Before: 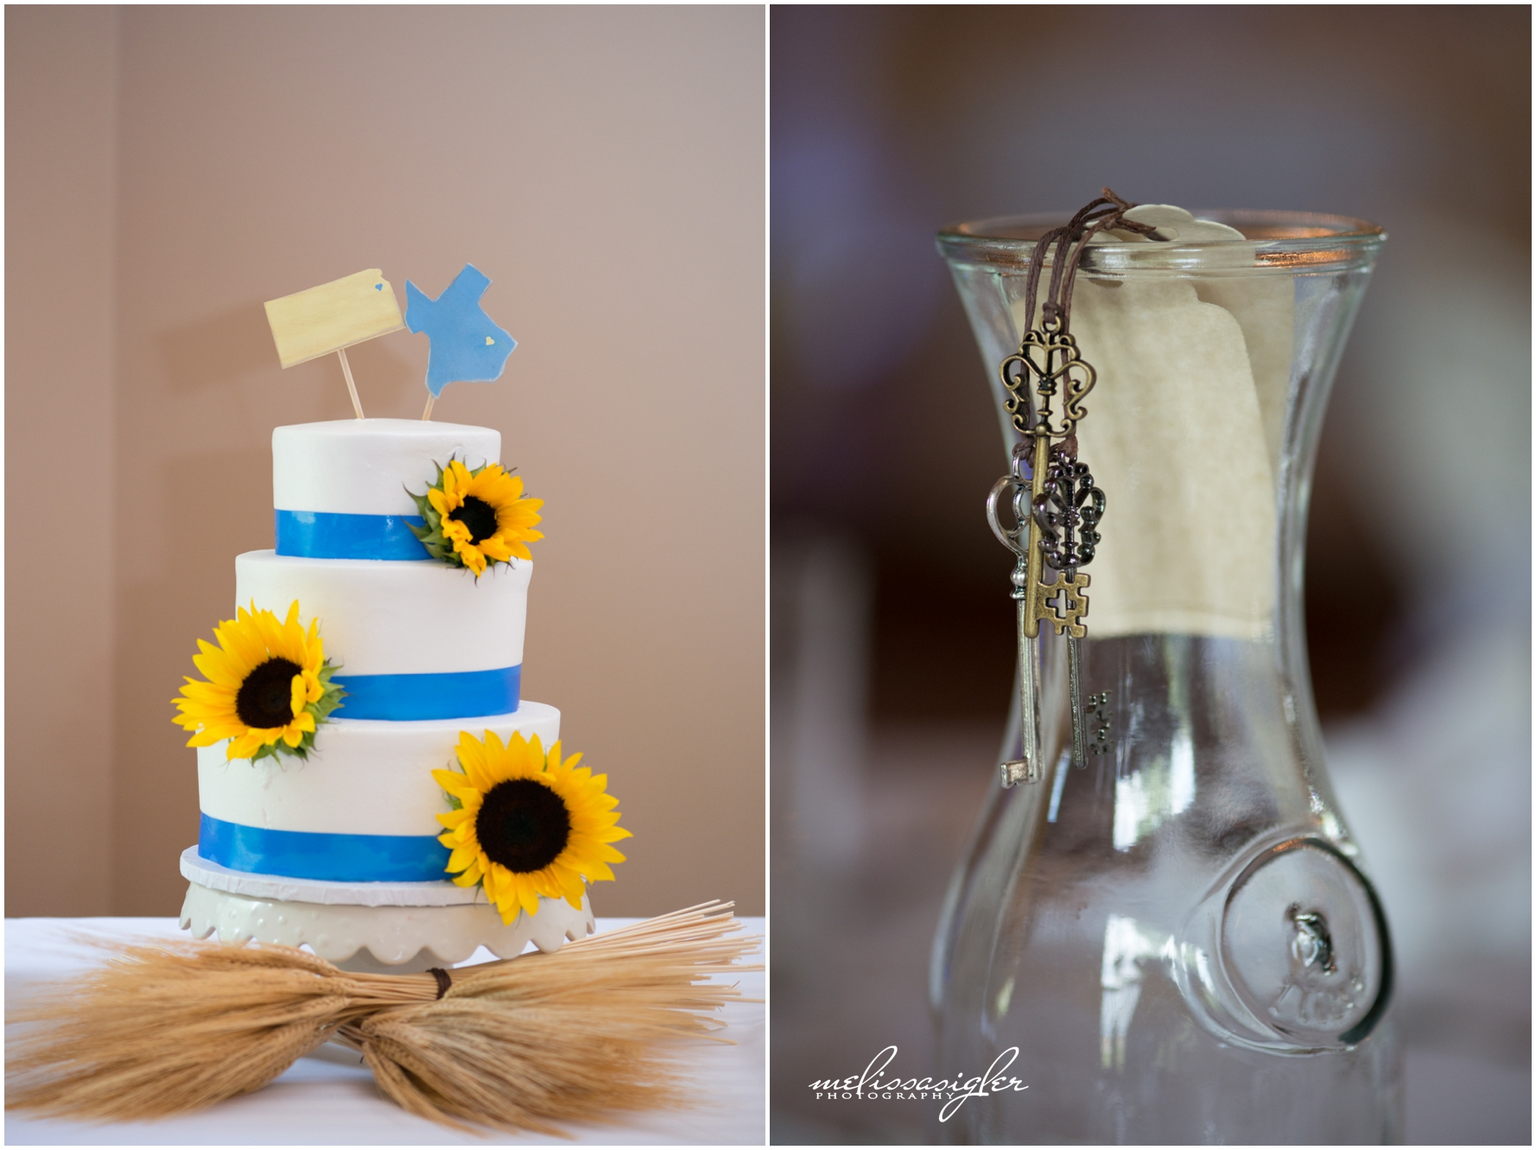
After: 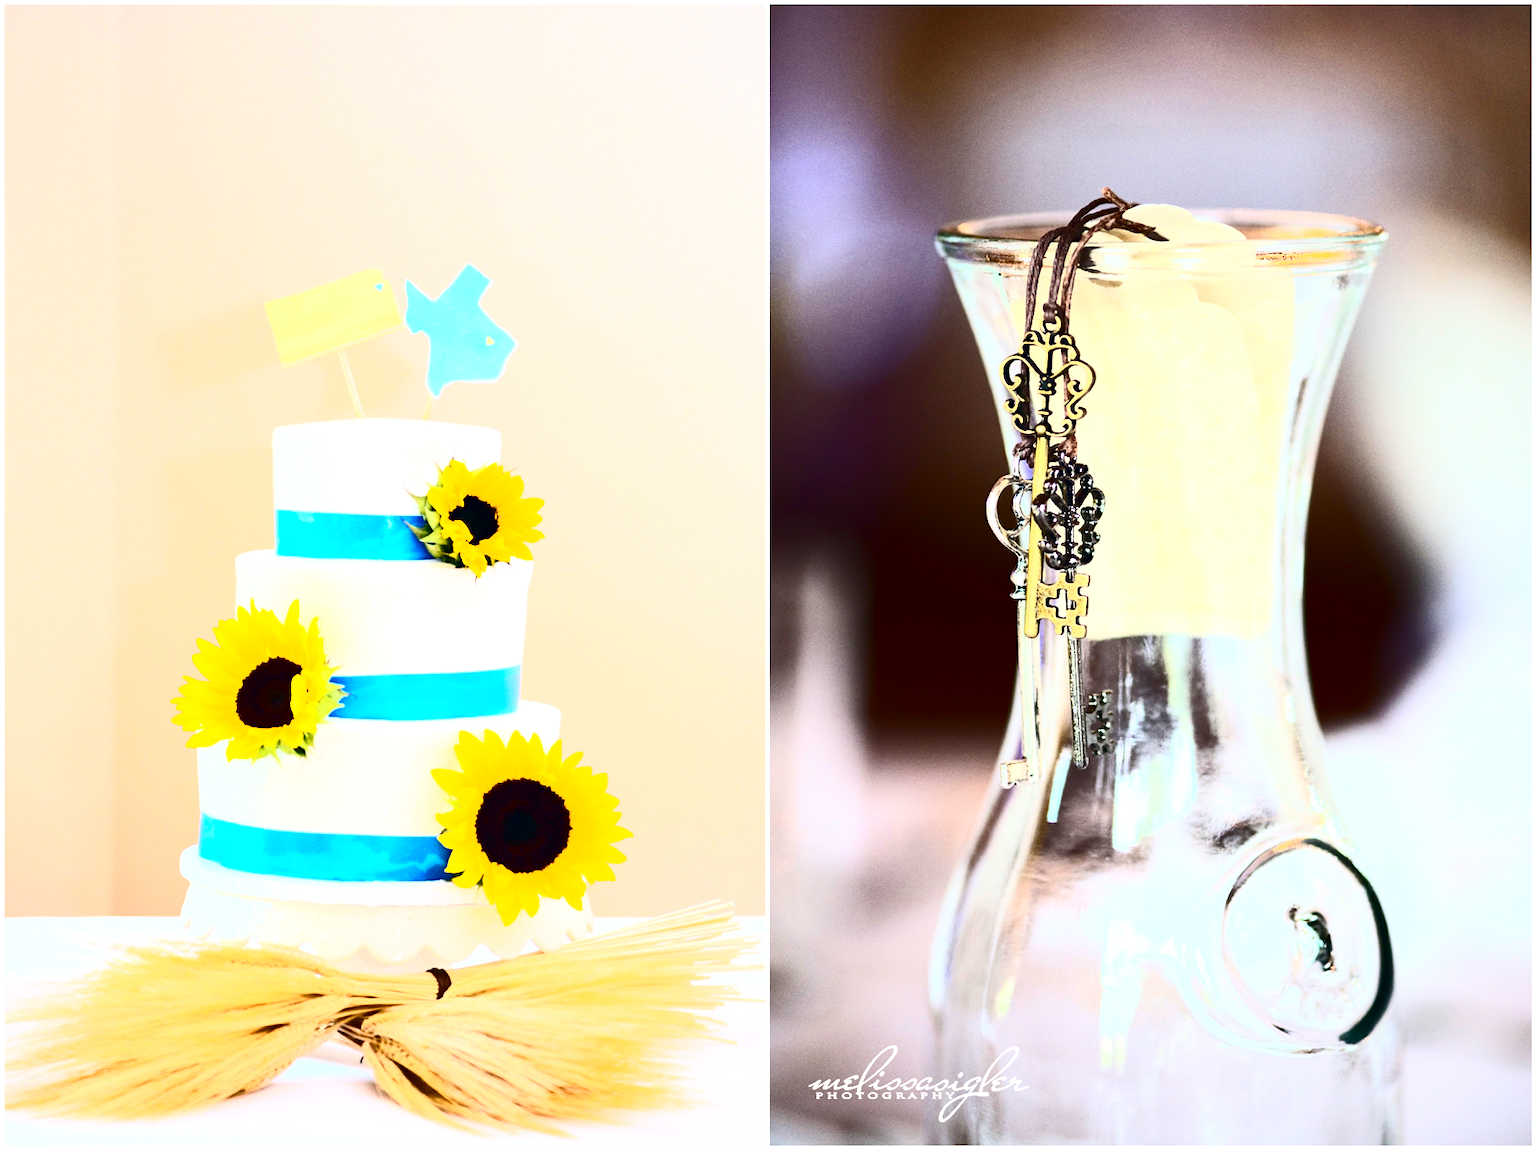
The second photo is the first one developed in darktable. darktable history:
contrast brightness saturation: contrast 0.916, brightness 0.197
color balance rgb: global offset › chroma 0.058%, global offset › hue 253.69°, perceptual saturation grading › global saturation 36.858%, perceptual saturation grading › shadows 35.057%
exposure: exposure 1.154 EV, compensate highlight preservation false
